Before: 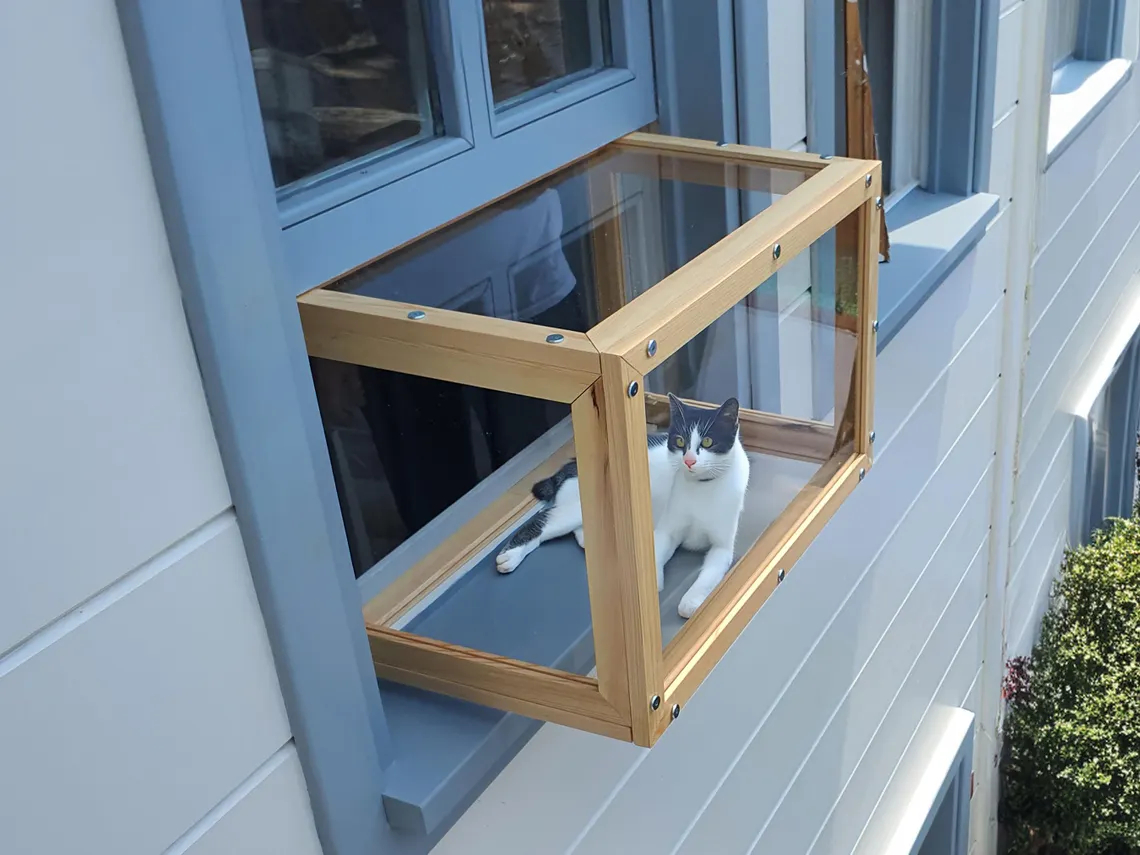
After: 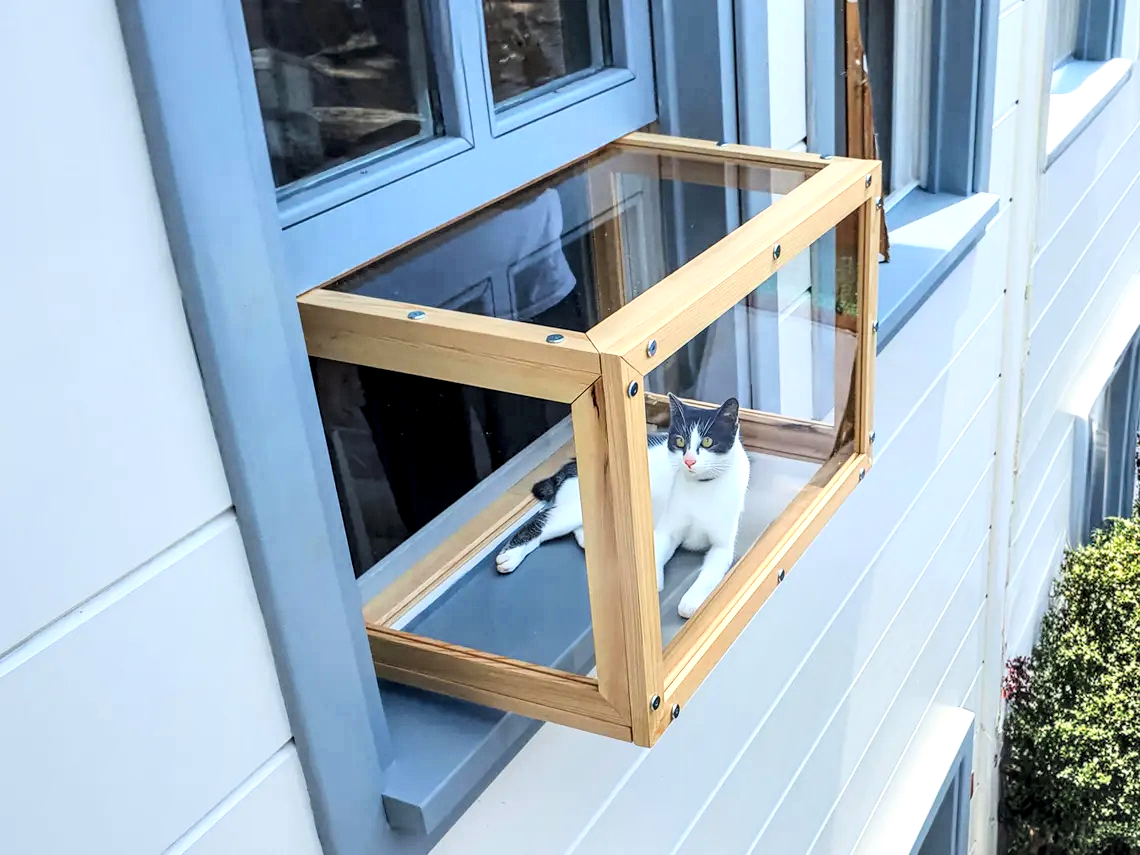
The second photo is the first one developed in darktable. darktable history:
local contrast: detail 150%
base curve: curves: ch0 [(0, 0) (0.005, 0.002) (0.15, 0.3) (0.4, 0.7) (0.75, 0.95) (1, 1)]
